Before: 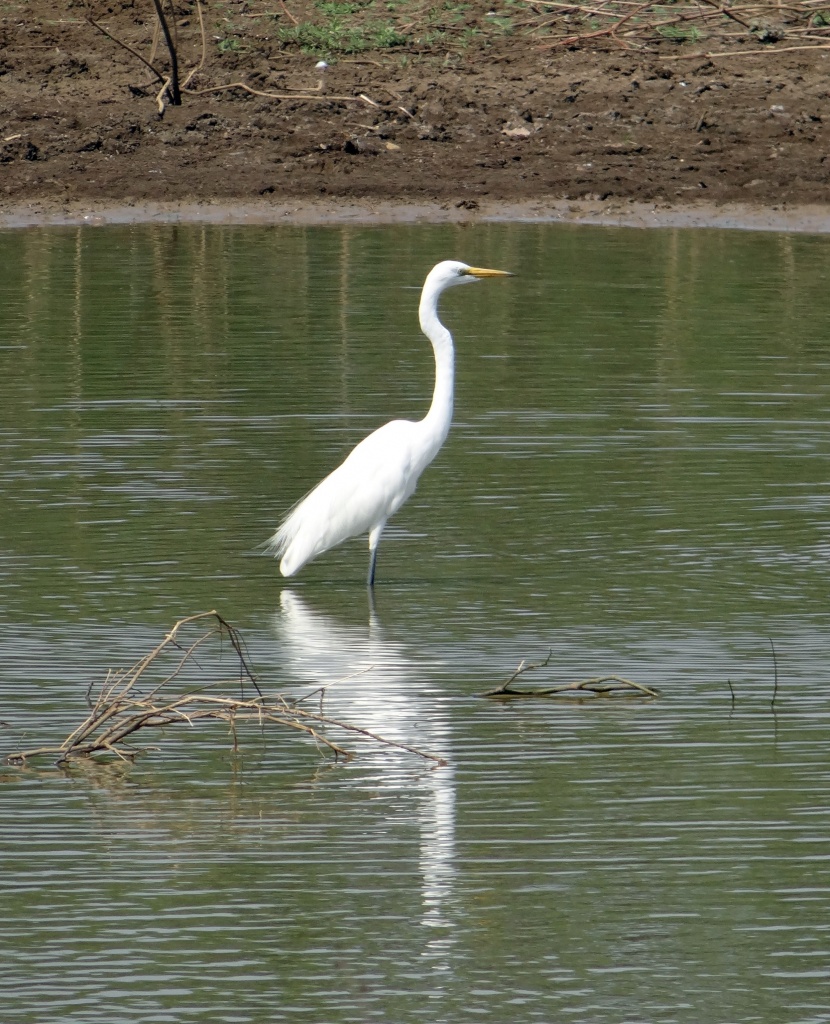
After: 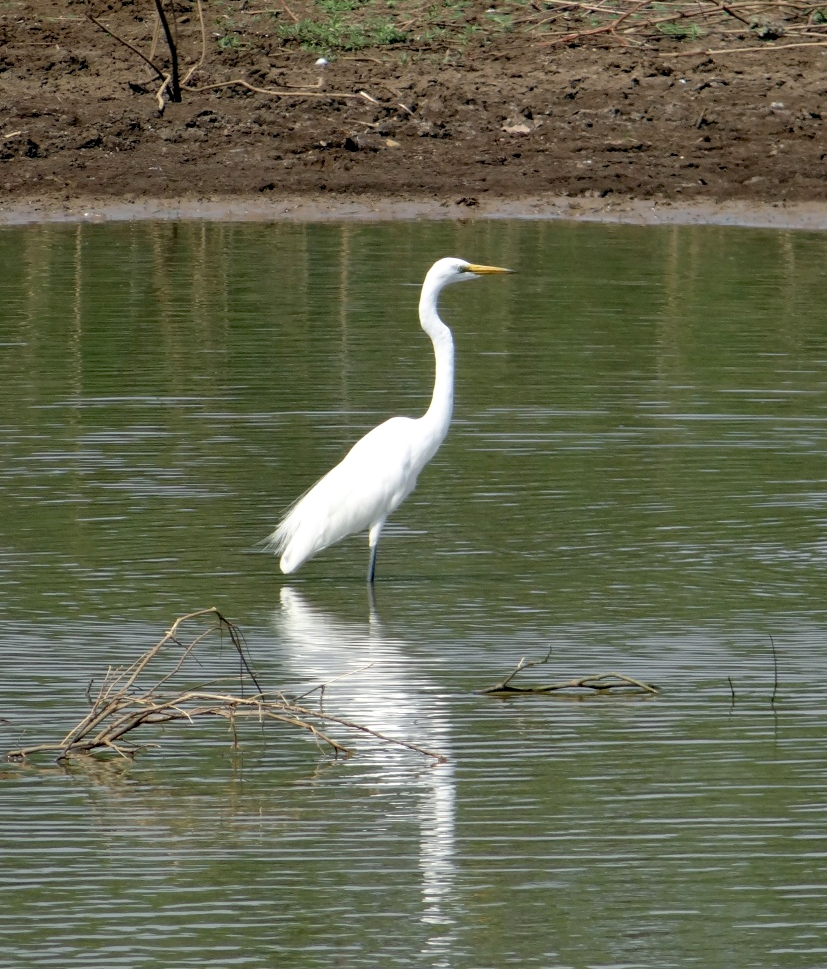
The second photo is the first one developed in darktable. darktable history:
crop: top 0.328%, right 0.255%, bottom 5.03%
exposure: black level correction 0.007, exposure 0.093 EV, compensate highlight preservation false
